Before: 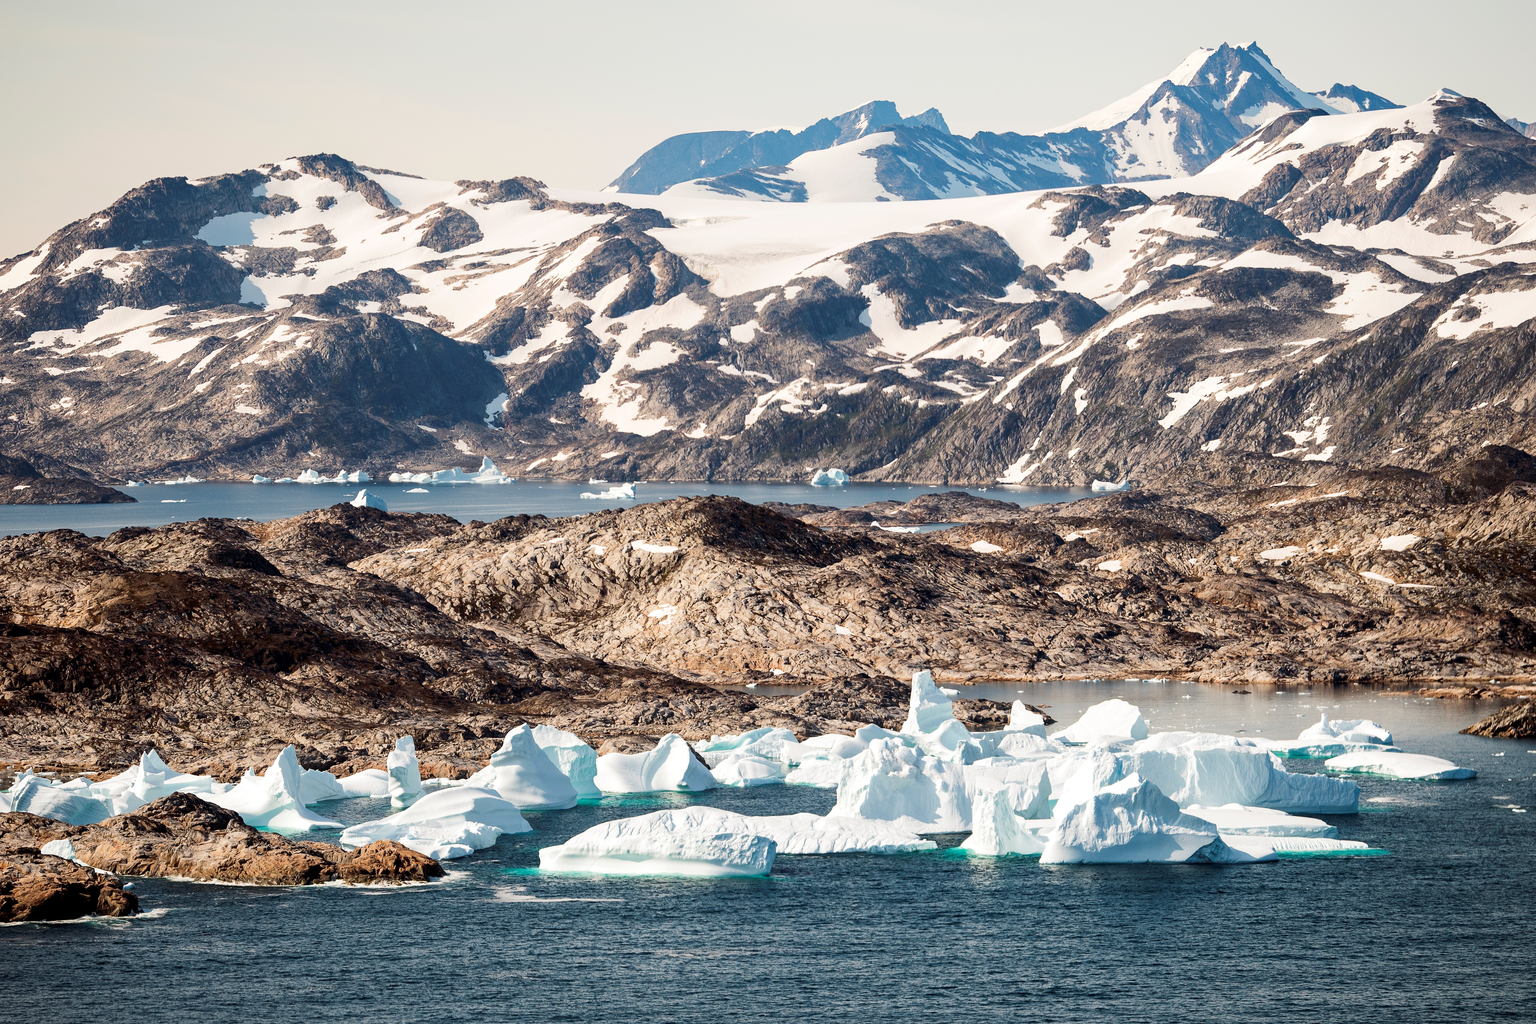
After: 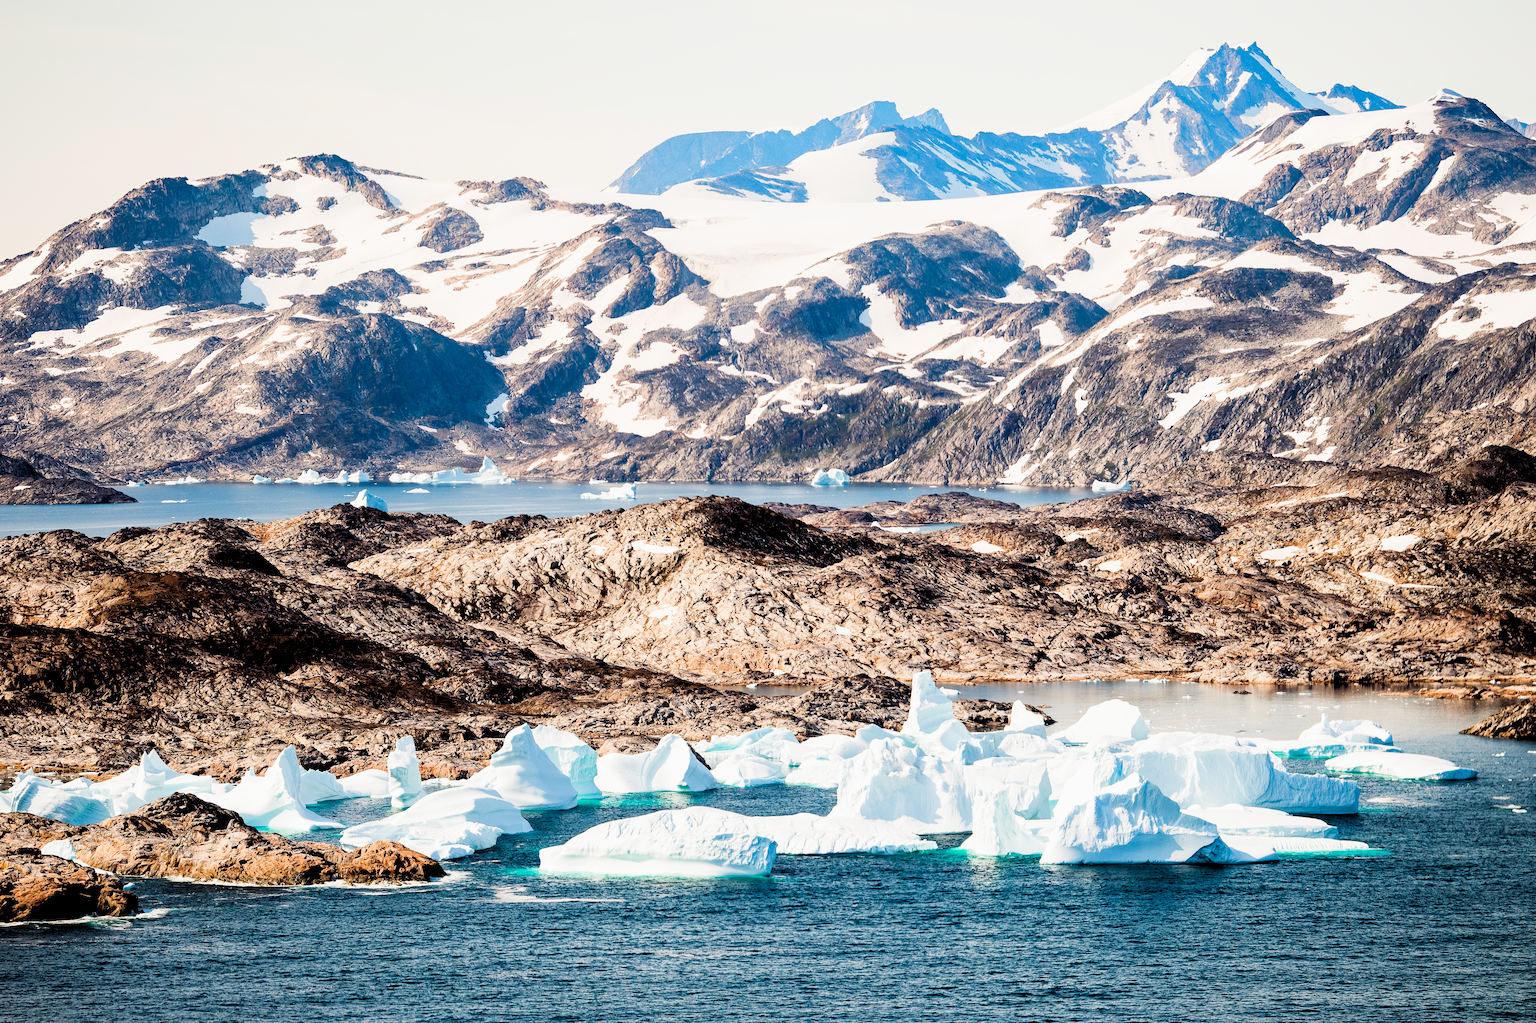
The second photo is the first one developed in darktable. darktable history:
sigmoid: on, module defaults
levels: black 3.83%, white 90.64%, levels [0.044, 0.416, 0.908]
